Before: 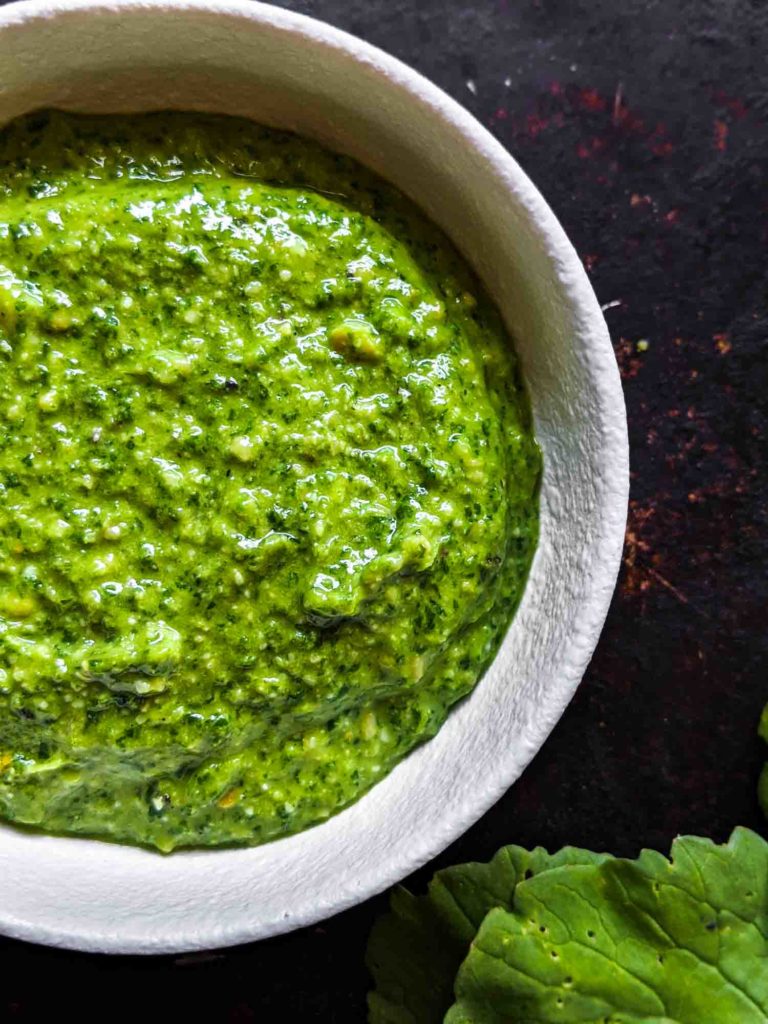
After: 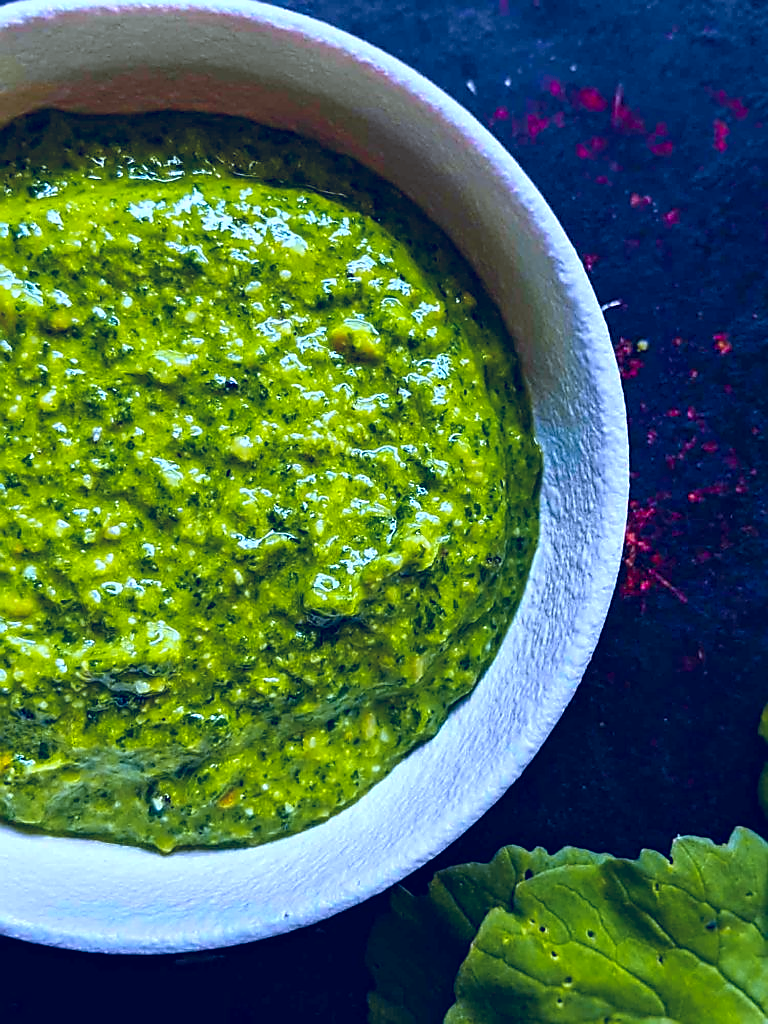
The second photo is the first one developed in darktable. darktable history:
white balance: red 0.974, blue 1.044
sharpen: radius 1.4, amount 1.25, threshold 0.7
tone curve: curves: ch1 [(0, 0) (0.108, 0.197) (0.5, 0.5) (0.681, 0.885) (1, 1)]; ch2 [(0, 0) (0.28, 0.151) (1, 1)], color space Lab, independent channels
color balance rgb: perceptual saturation grading › global saturation 20%, global vibrance 20%
